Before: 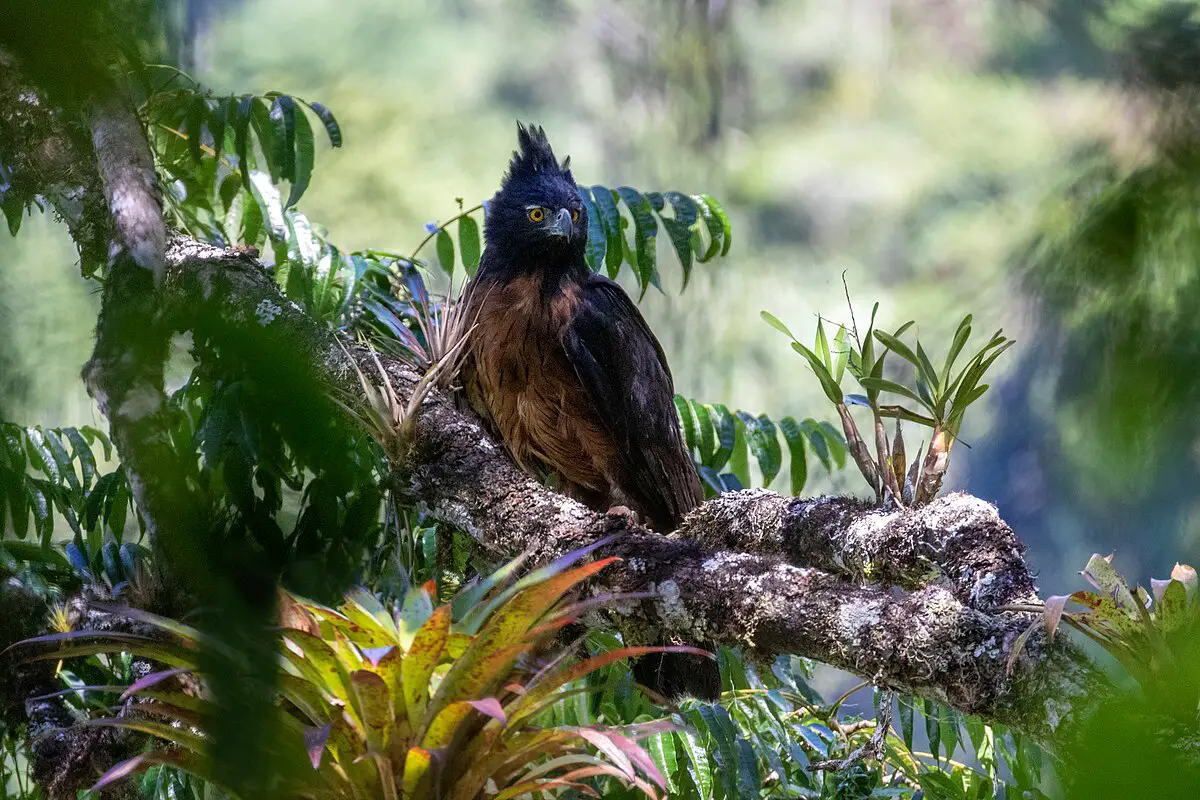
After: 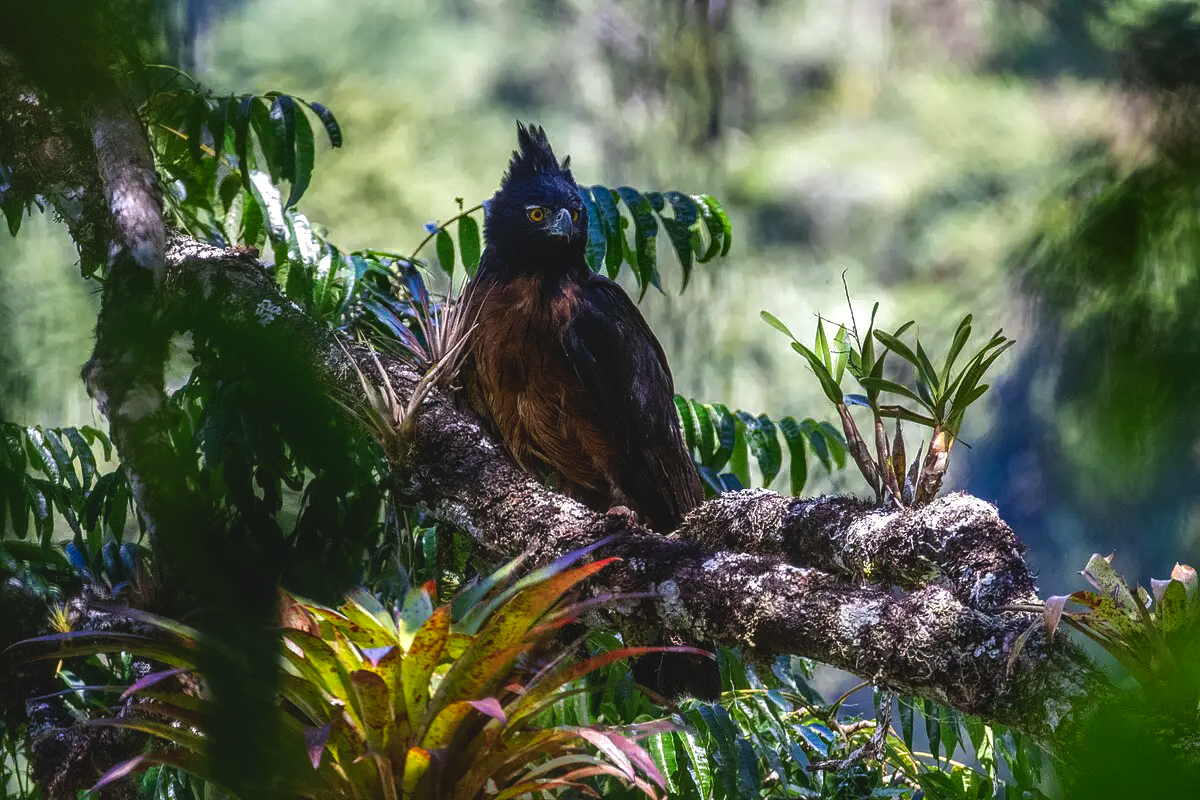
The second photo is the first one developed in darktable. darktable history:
exposure: black level correction -0.028, compensate highlight preservation false
contrast brightness saturation: brightness -0.25, saturation 0.2
local contrast: detail 130%
